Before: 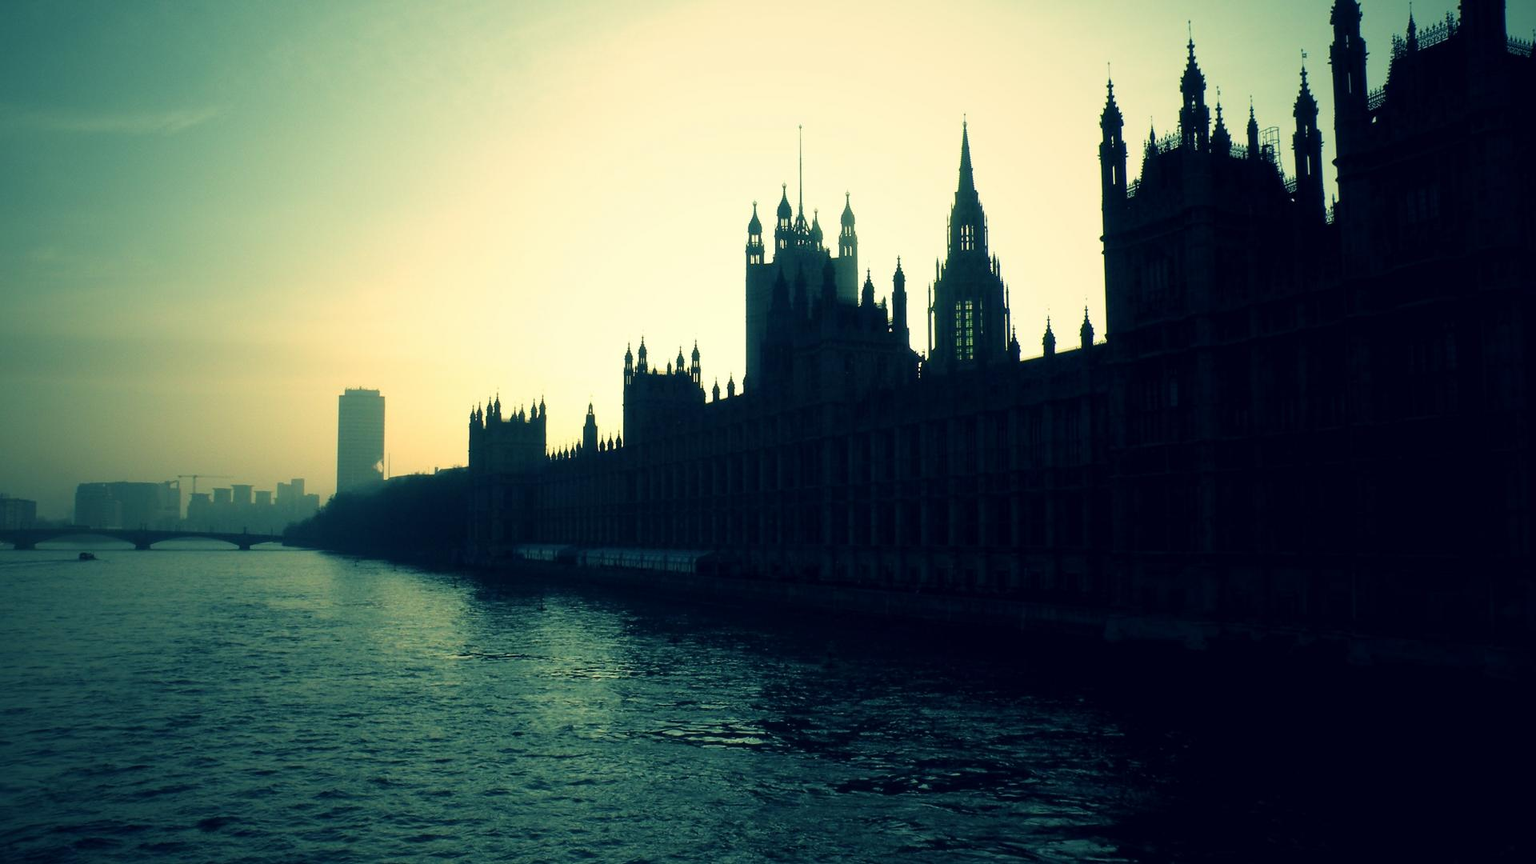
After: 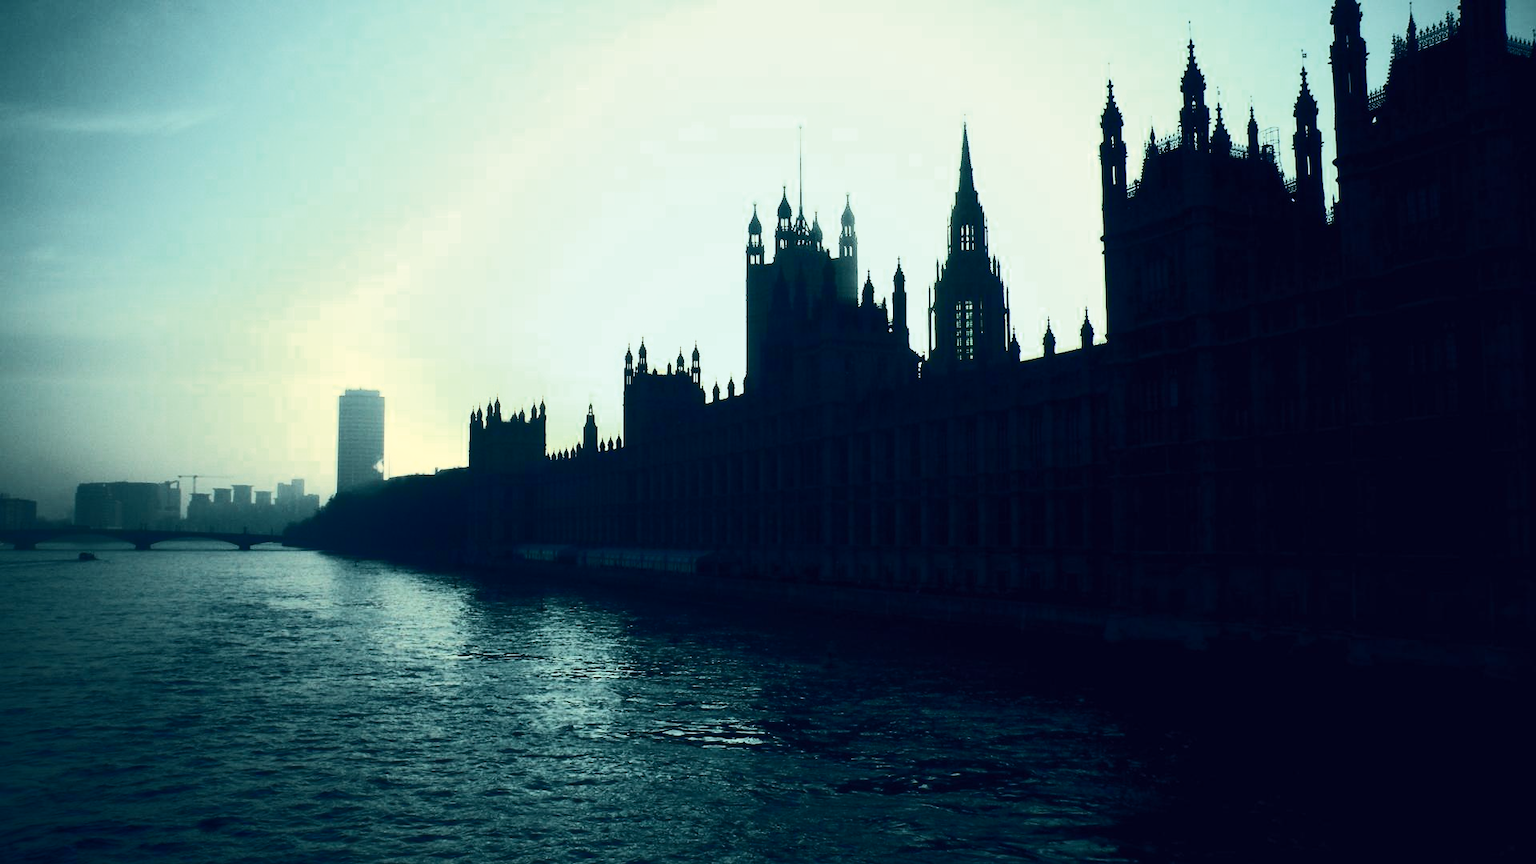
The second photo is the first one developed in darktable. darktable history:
color calibration: illuminant as shot in camera, x 0.378, y 0.381, temperature 4093.13 K, saturation algorithm version 1 (2020)
color zones: curves: ch0 [(0, 0.5) (0.125, 0.4) (0.25, 0.5) (0.375, 0.4) (0.5, 0.4) (0.625, 0.35) (0.75, 0.35) (0.875, 0.5)]; ch1 [(0, 0.35) (0.125, 0.45) (0.25, 0.35) (0.375, 0.35) (0.5, 0.35) (0.625, 0.35) (0.75, 0.45) (0.875, 0.35)]; ch2 [(0, 0.6) (0.125, 0.5) (0.25, 0.5) (0.375, 0.6) (0.5, 0.6) (0.625, 0.5) (0.75, 0.5) (0.875, 0.5)]
contrast brightness saturation: contrast 0.62, brightness 0.34, saturation 0.14
